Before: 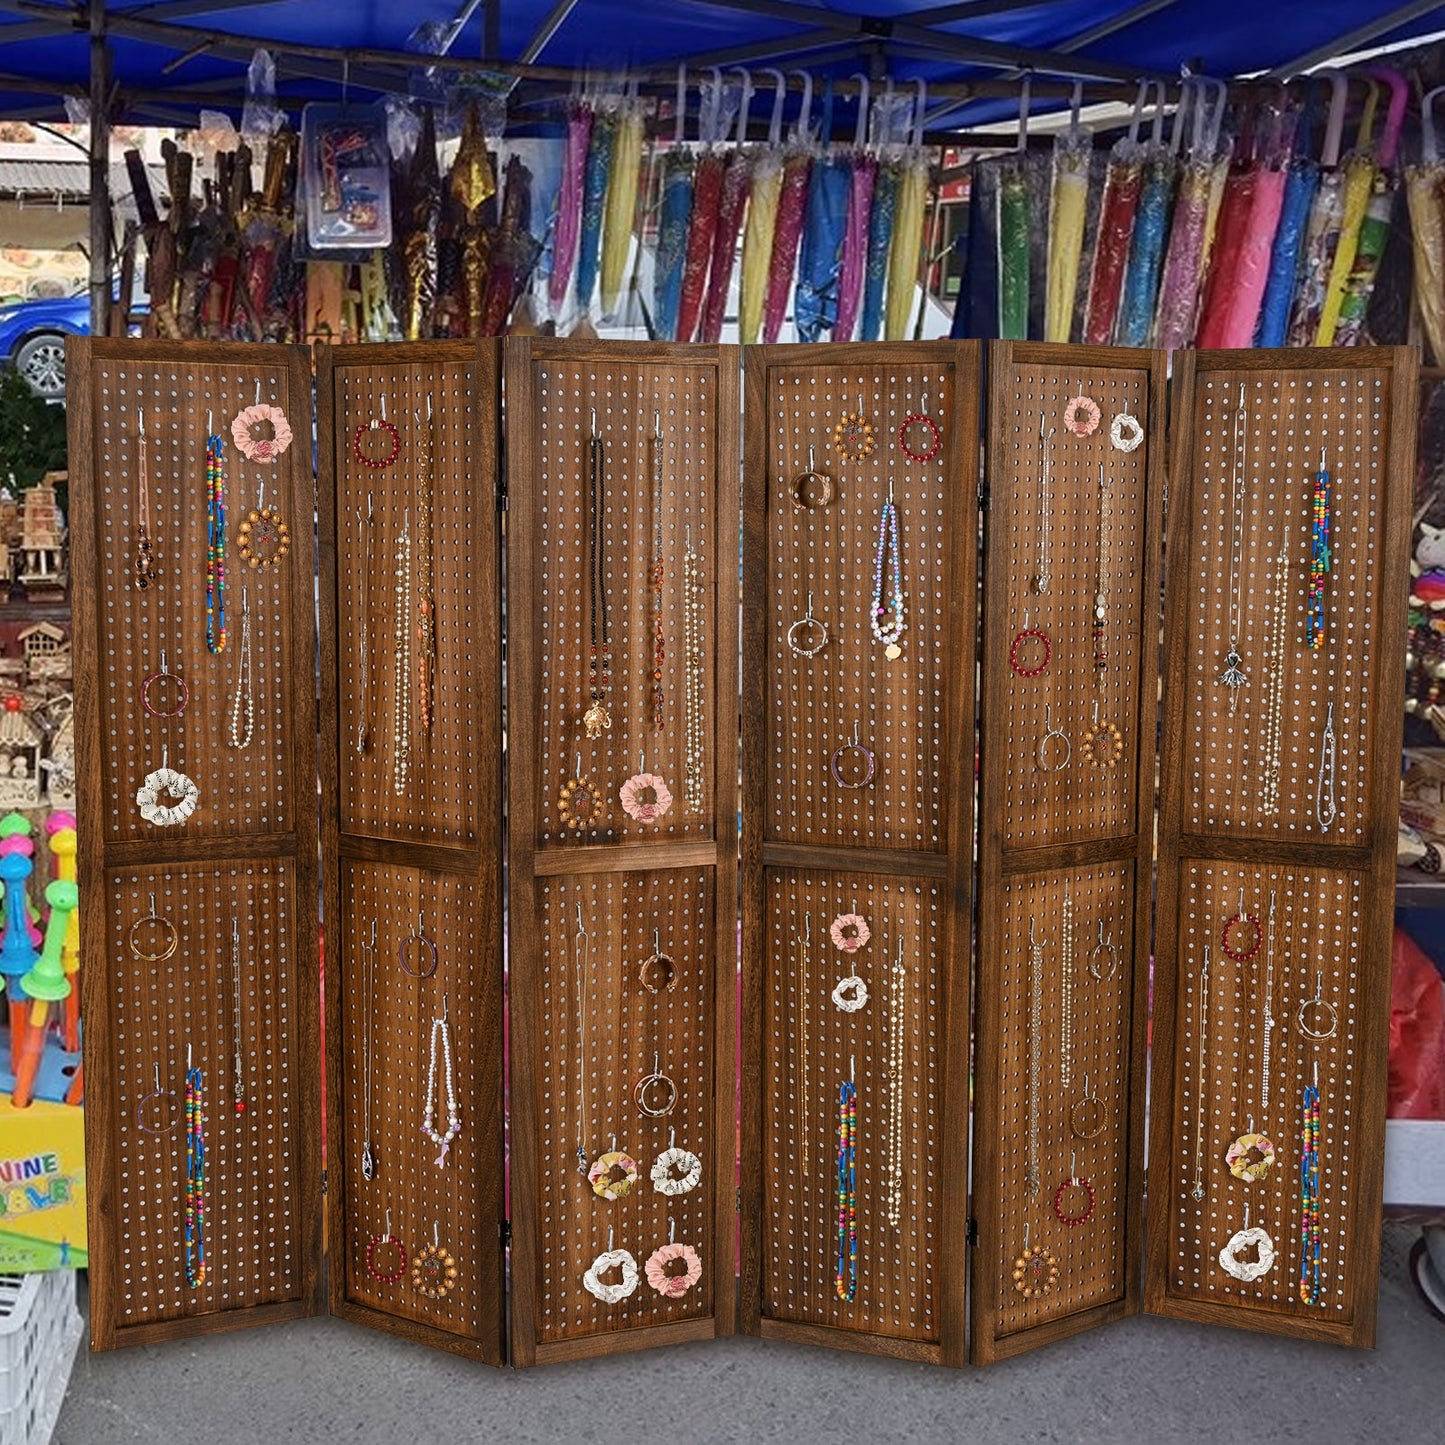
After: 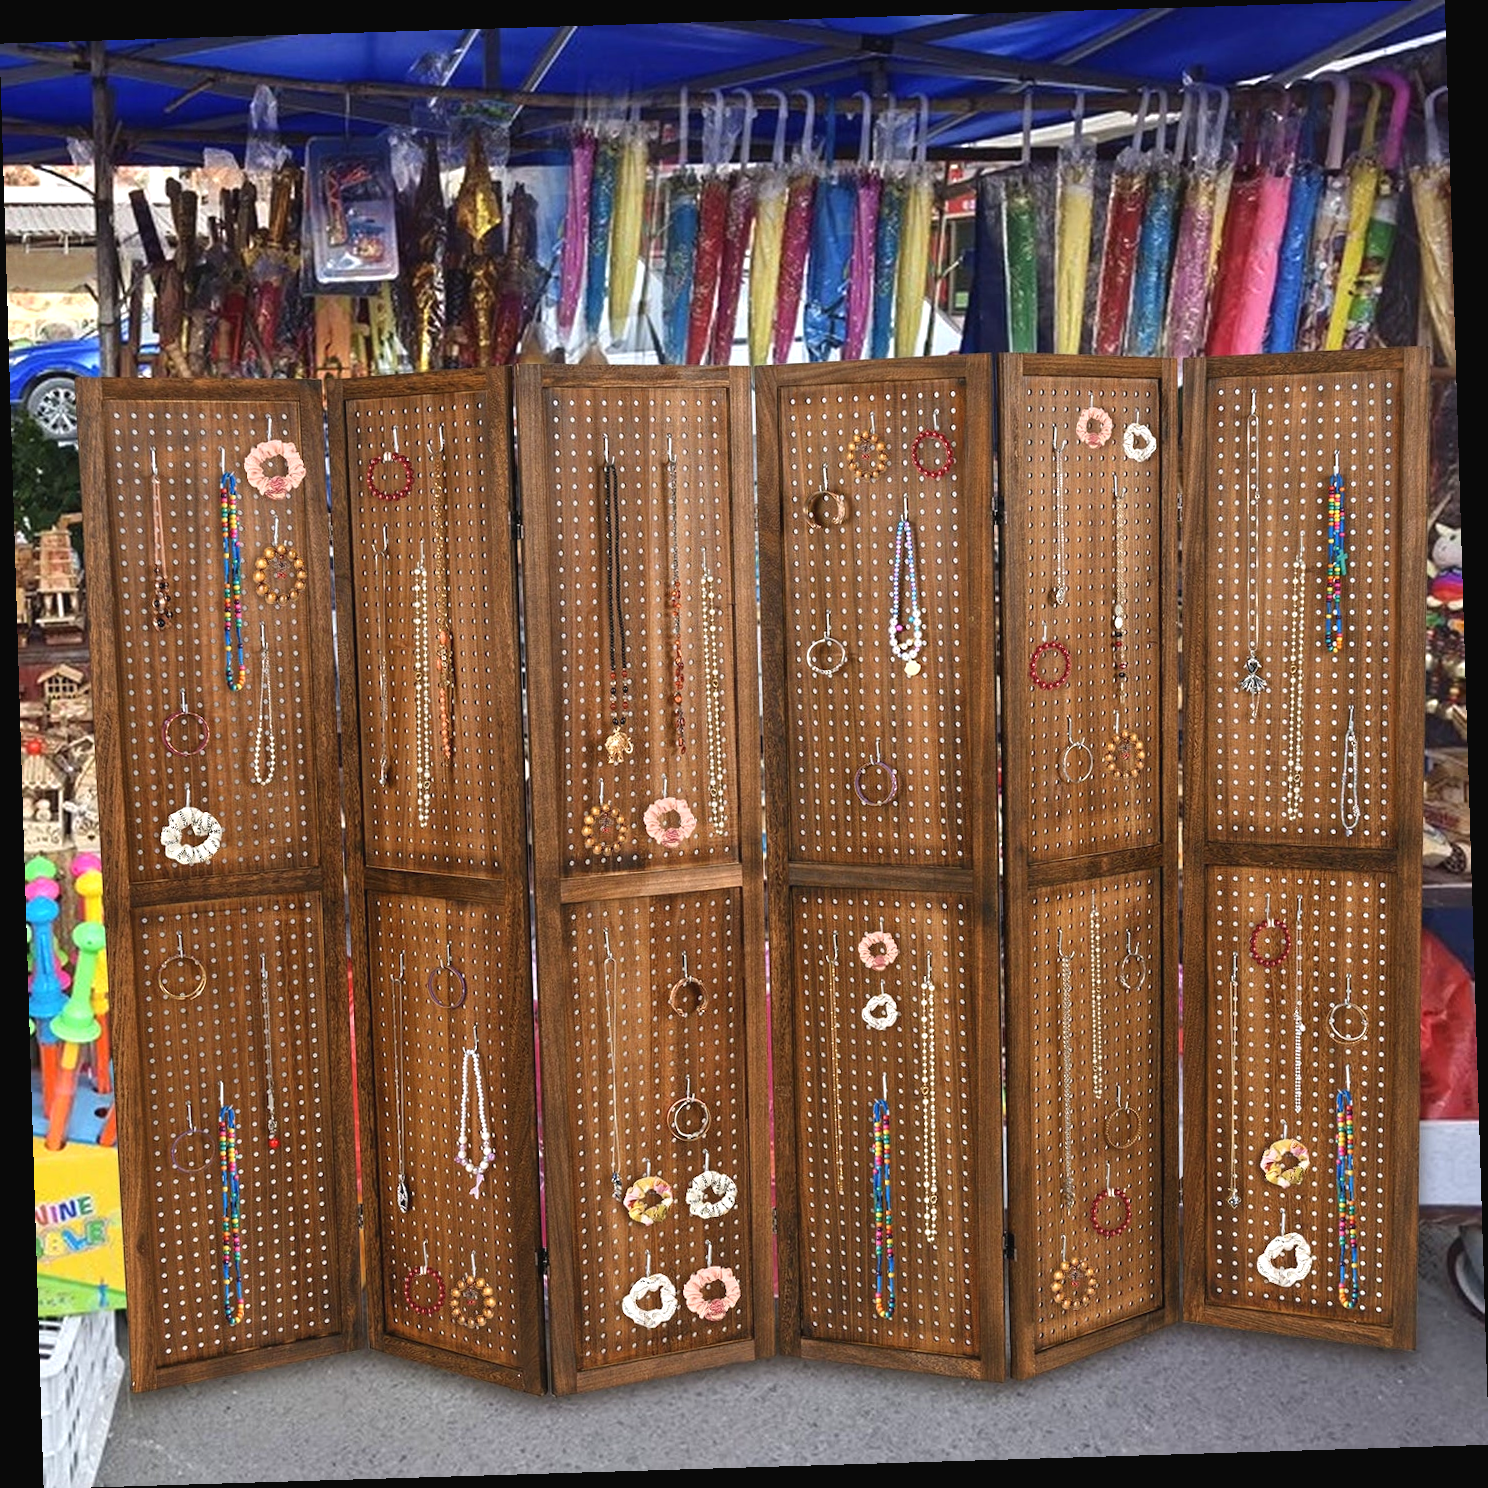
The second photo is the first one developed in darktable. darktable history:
exposure: black level correction -0.002, exposure 0.54 EV, compensate highlight preservation false
rotate and perspective: rotation -1.75°, automatic cropping off
